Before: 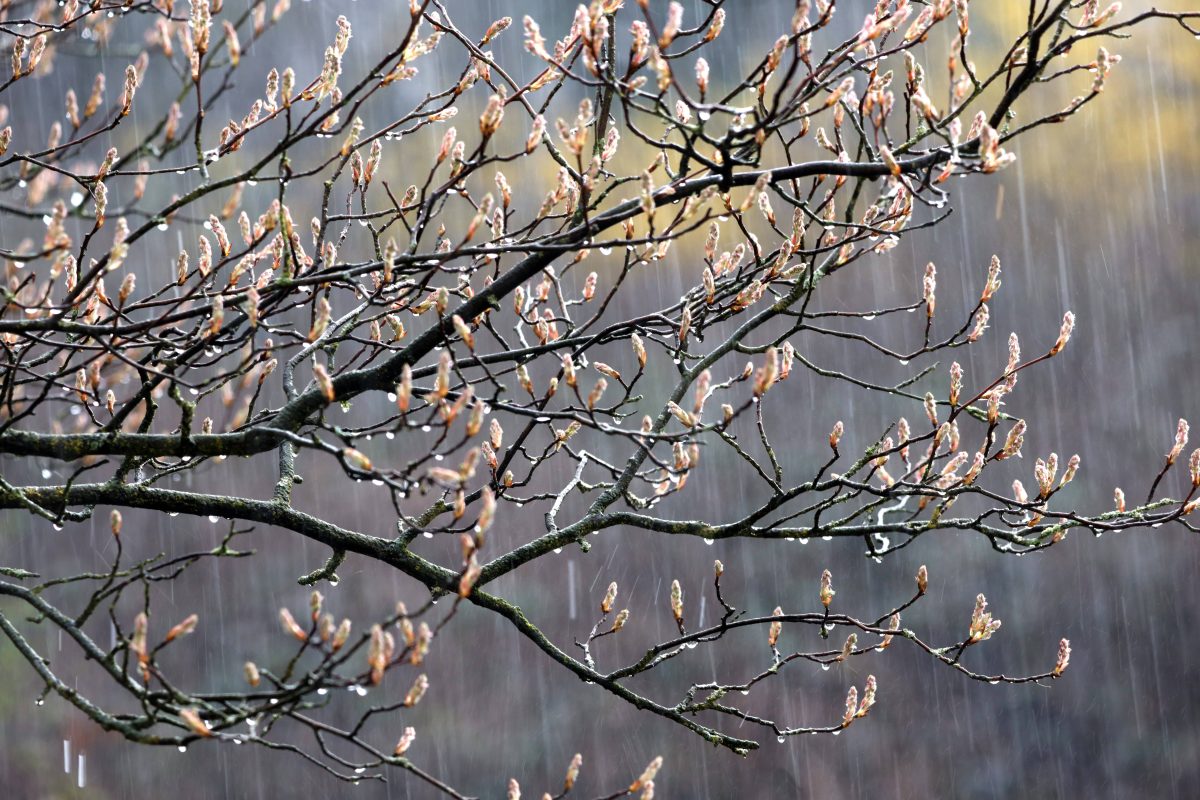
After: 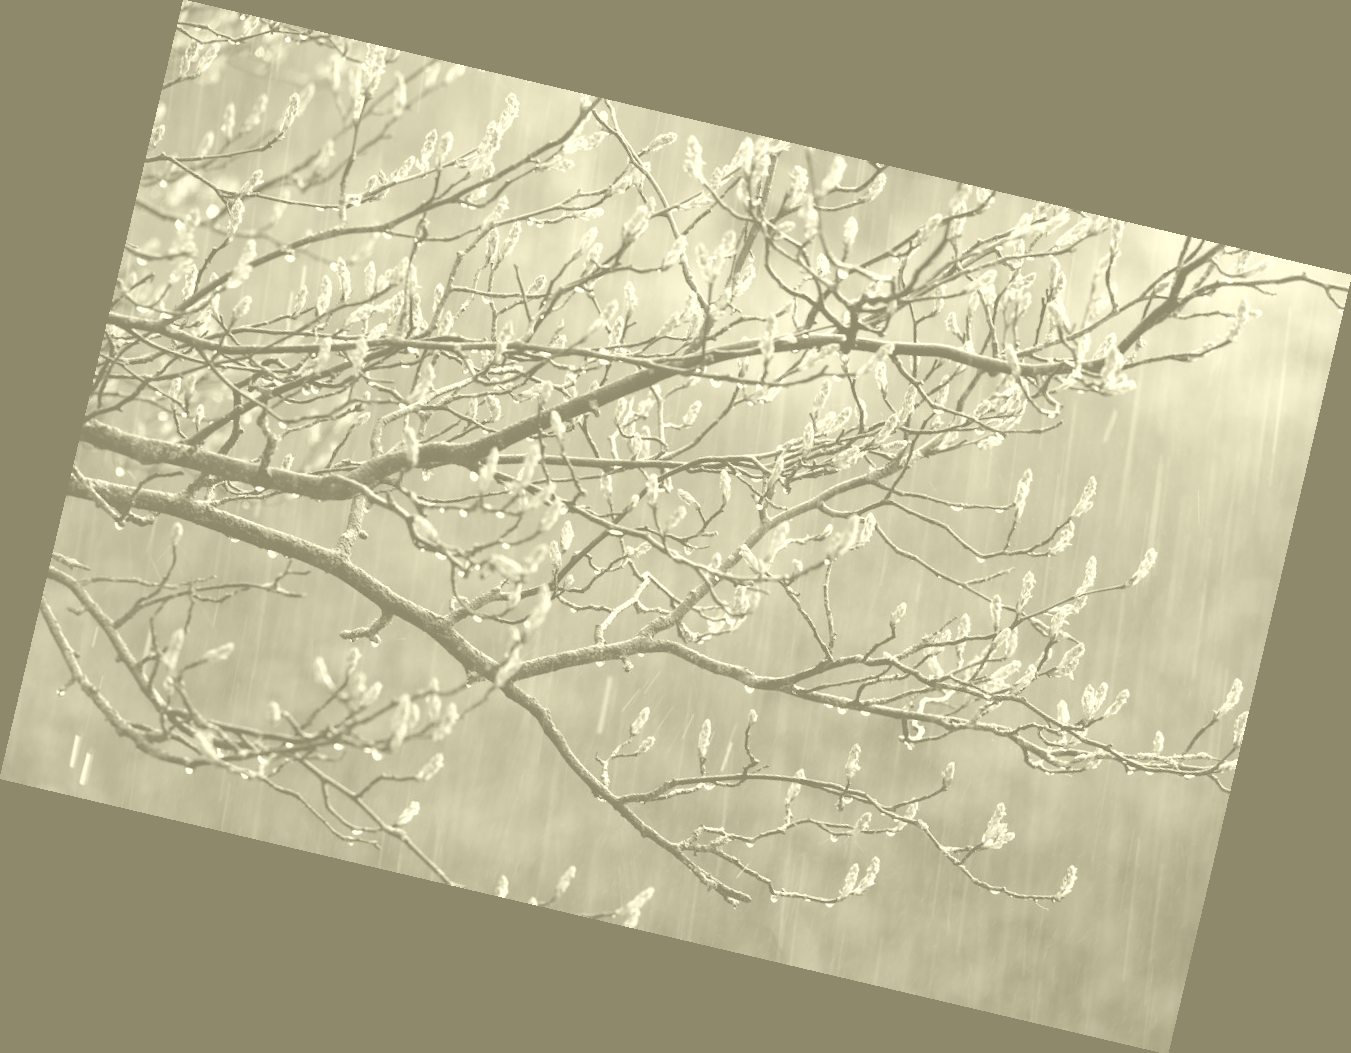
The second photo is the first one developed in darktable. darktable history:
colorize: hue 43.2°, saturation 40%, version 1
rotate and perspective: rotation 13.27°, automatic cropping off
